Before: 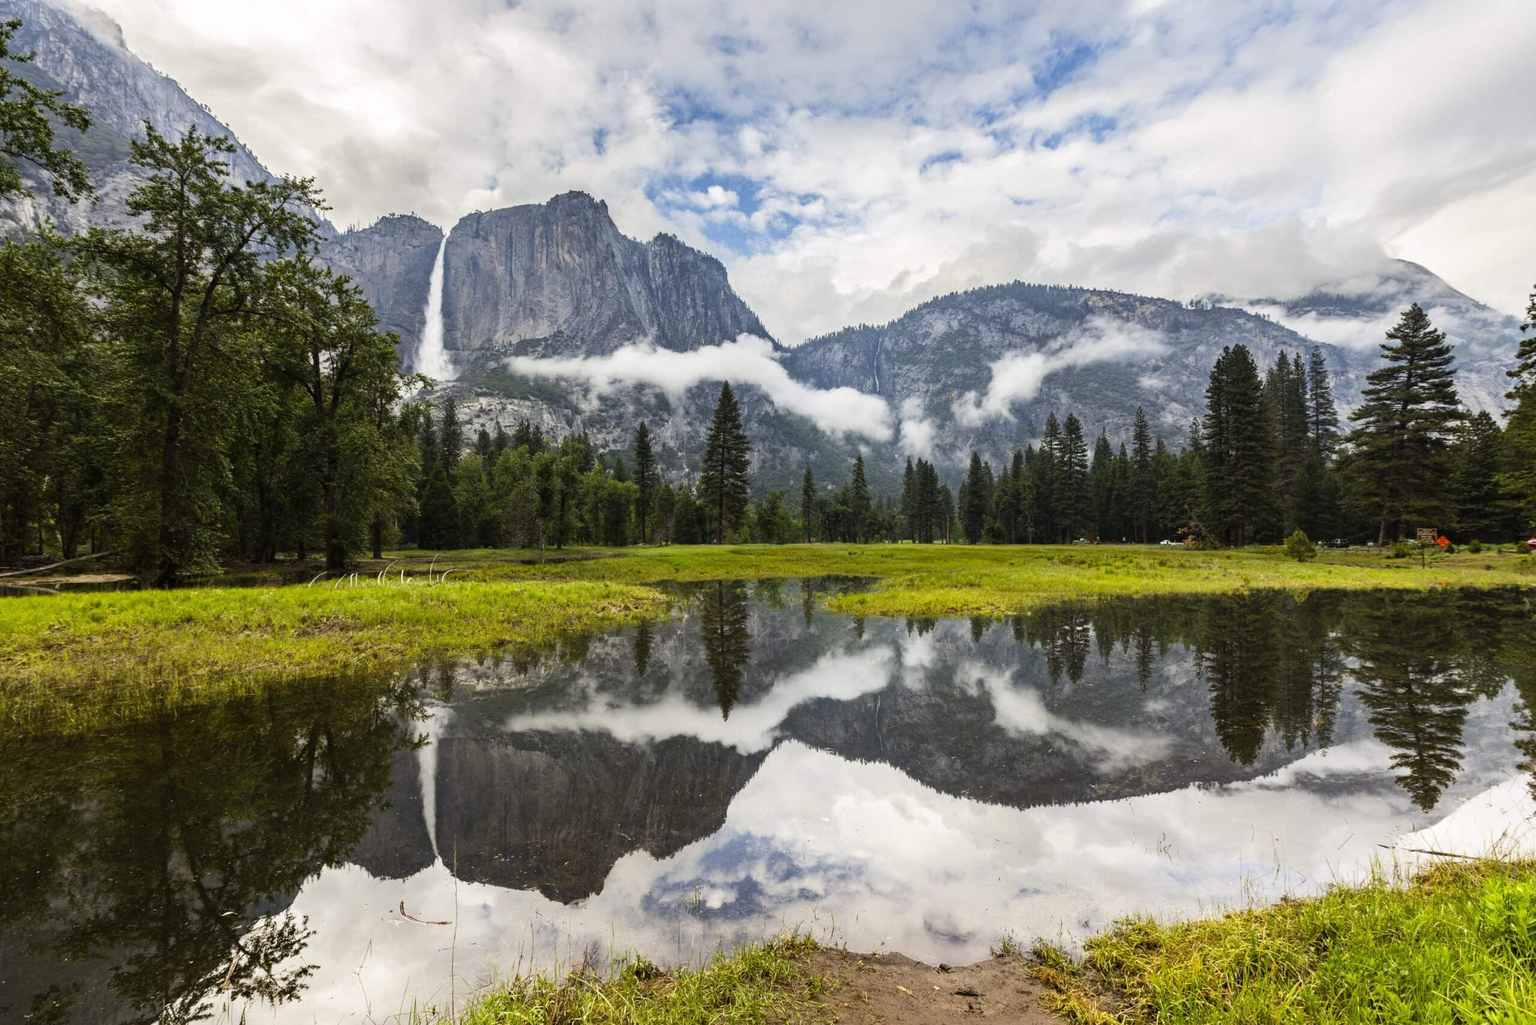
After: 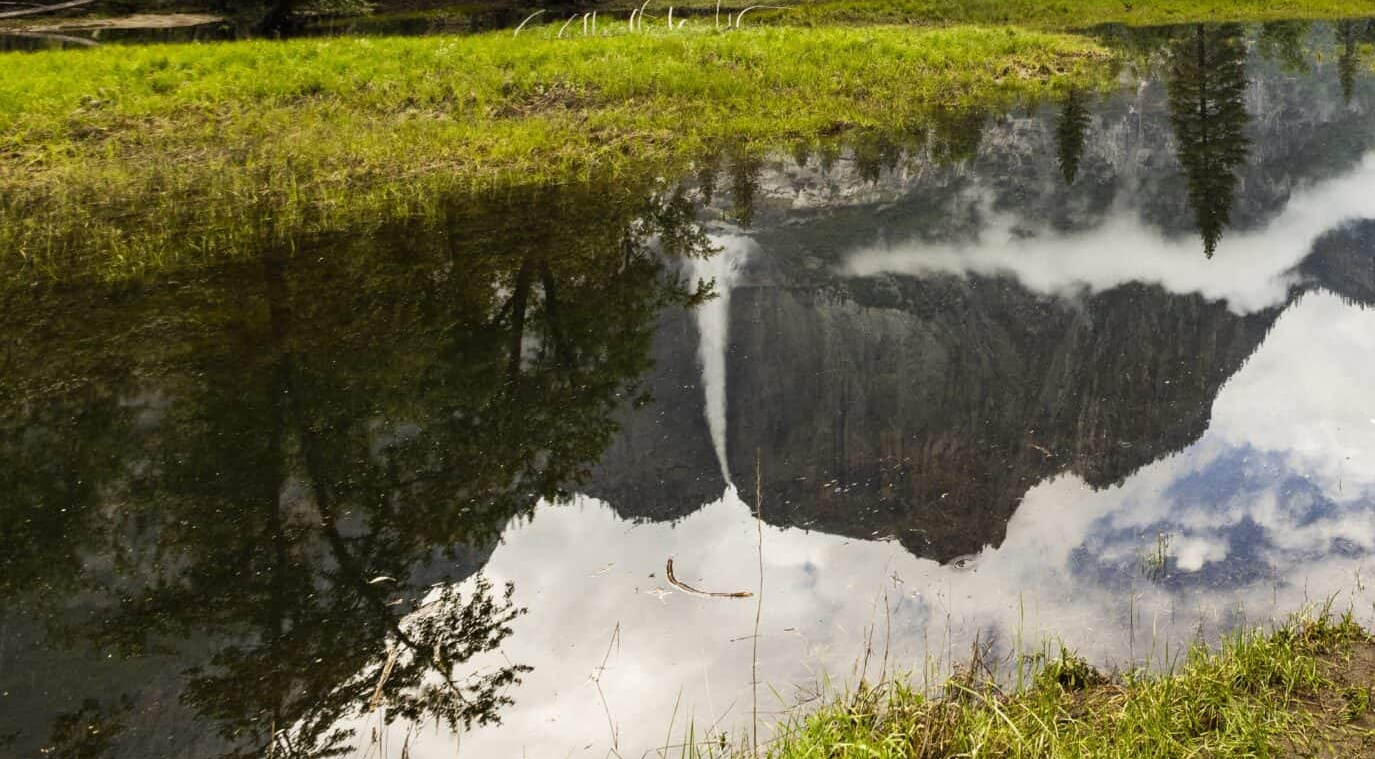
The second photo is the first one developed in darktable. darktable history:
crop and rotate: top 55.299%, right 46.264%, bottom 0.211%
exposure: compensate highlight preservation false
